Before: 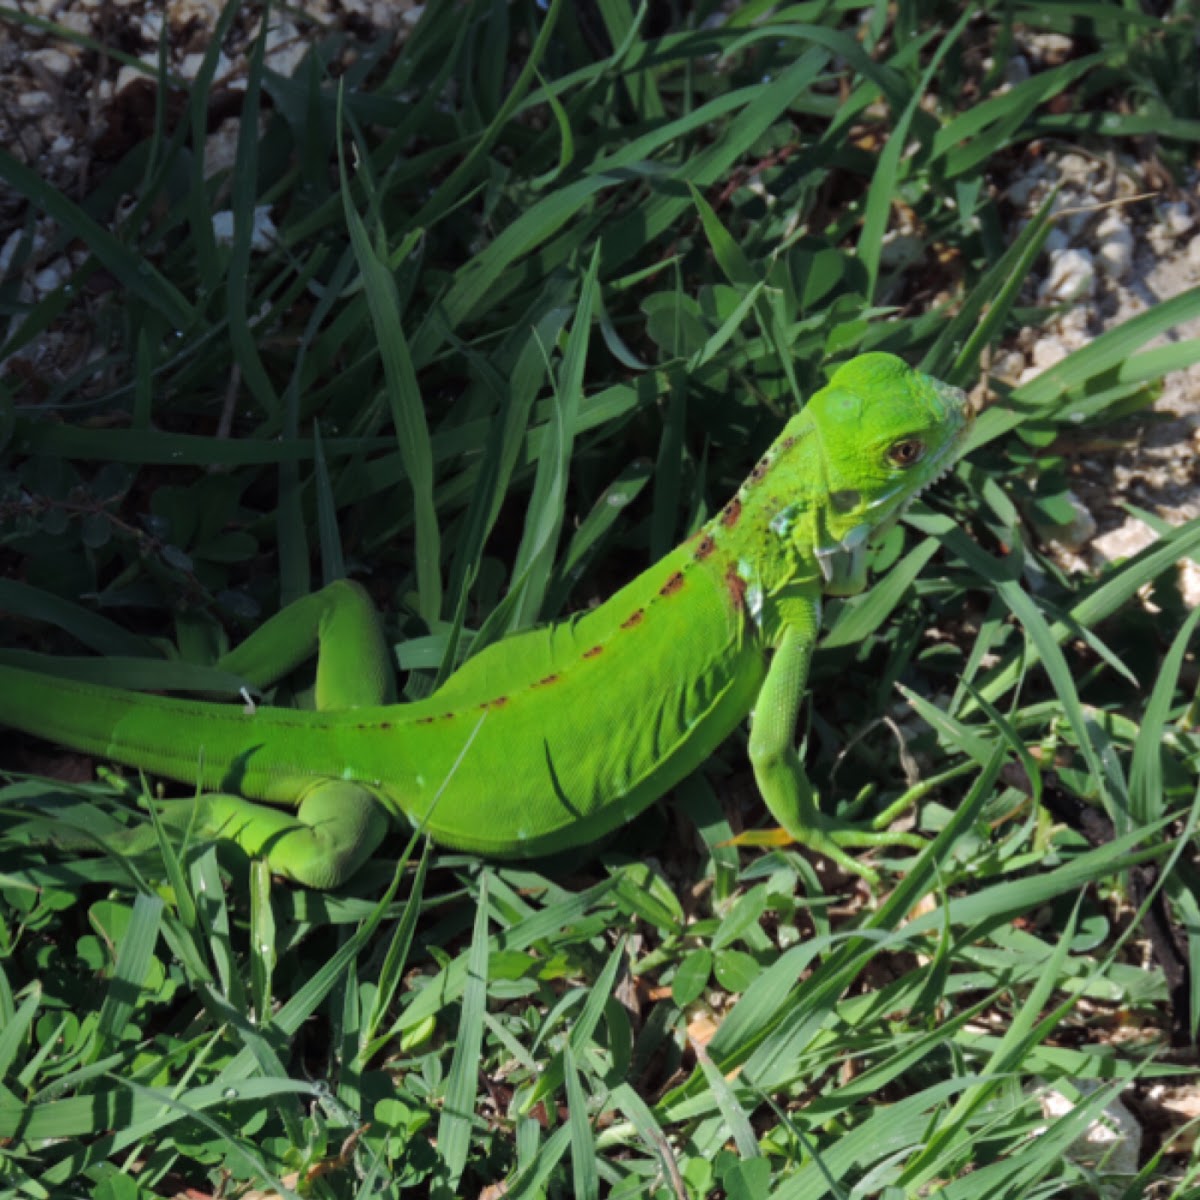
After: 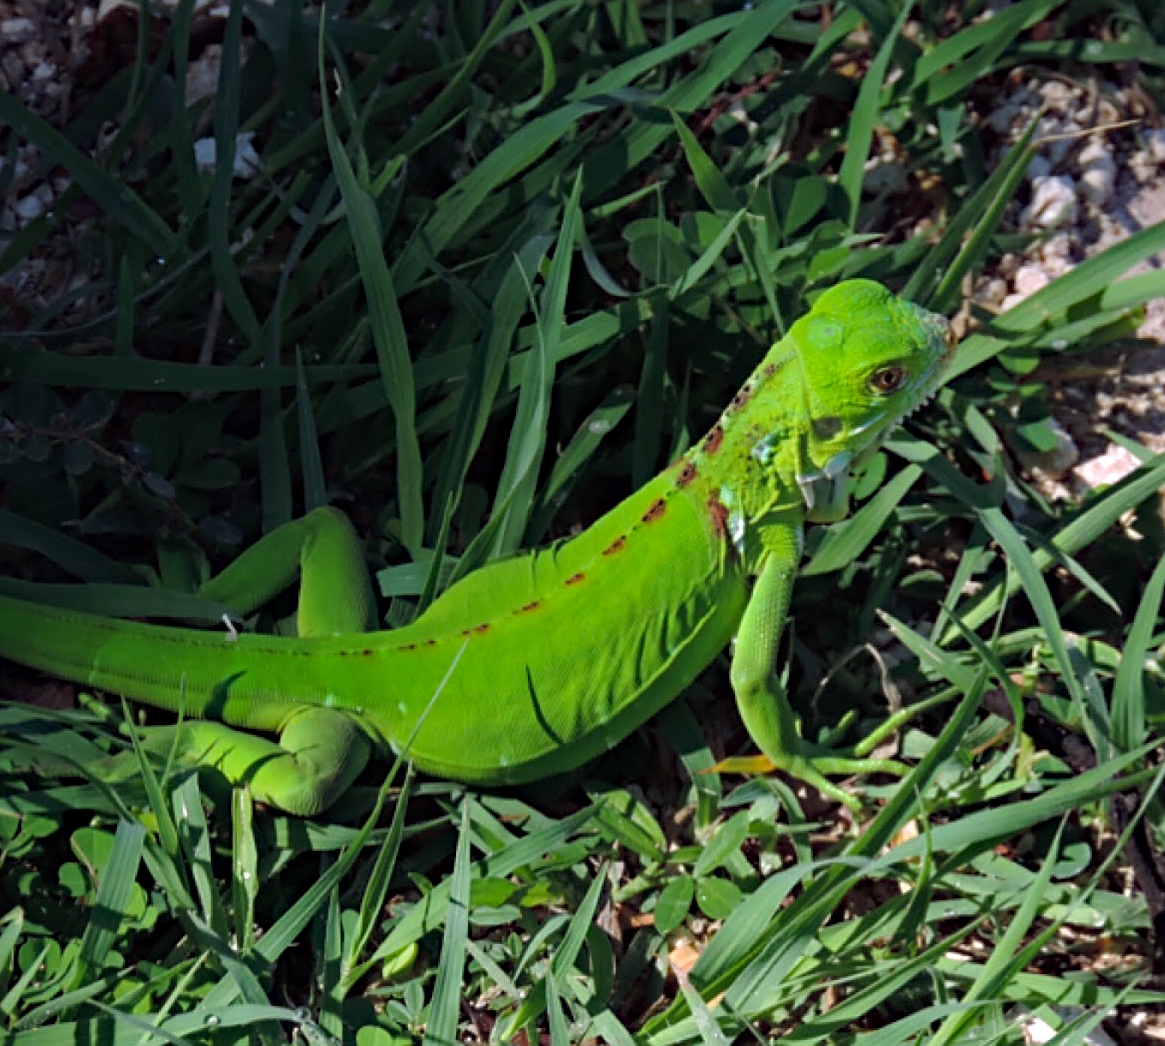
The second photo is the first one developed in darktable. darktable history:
sharpen: on, module defaults
haze removal: strength 0.29, distance 0.25, compatibility mode true, adaptive false
crop: left 1.507%, top 6.147%, right 1.379%, bottom 6.637%
